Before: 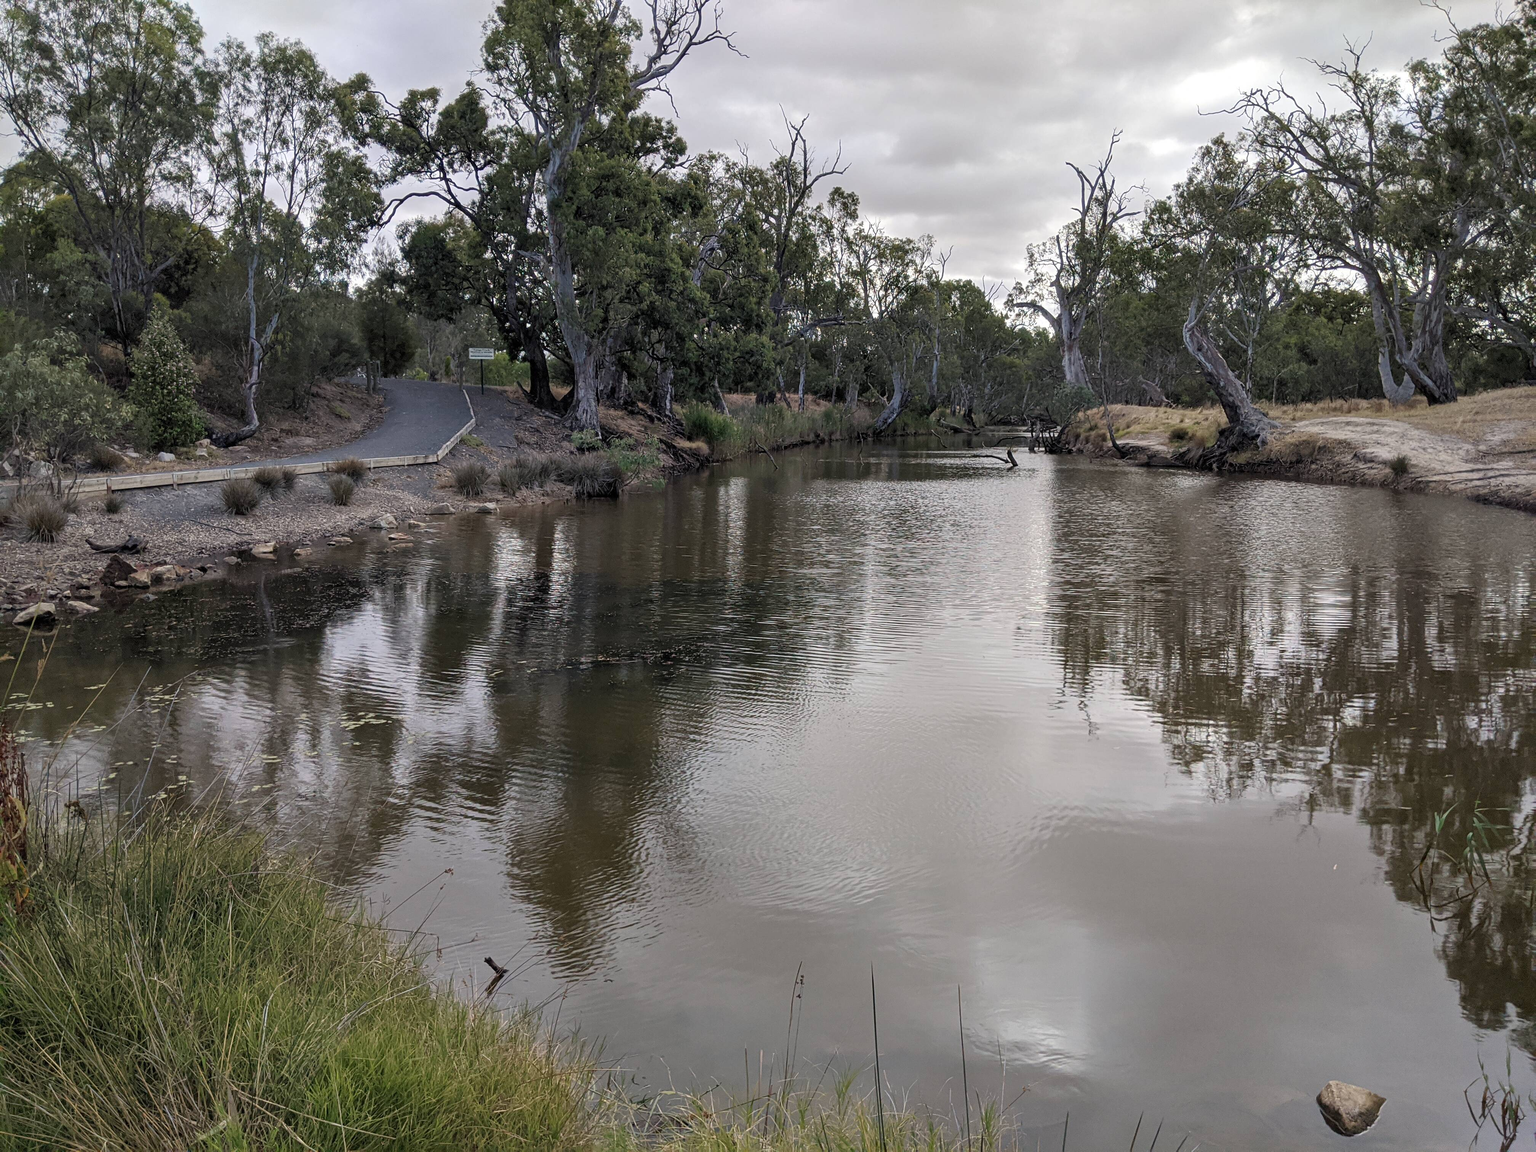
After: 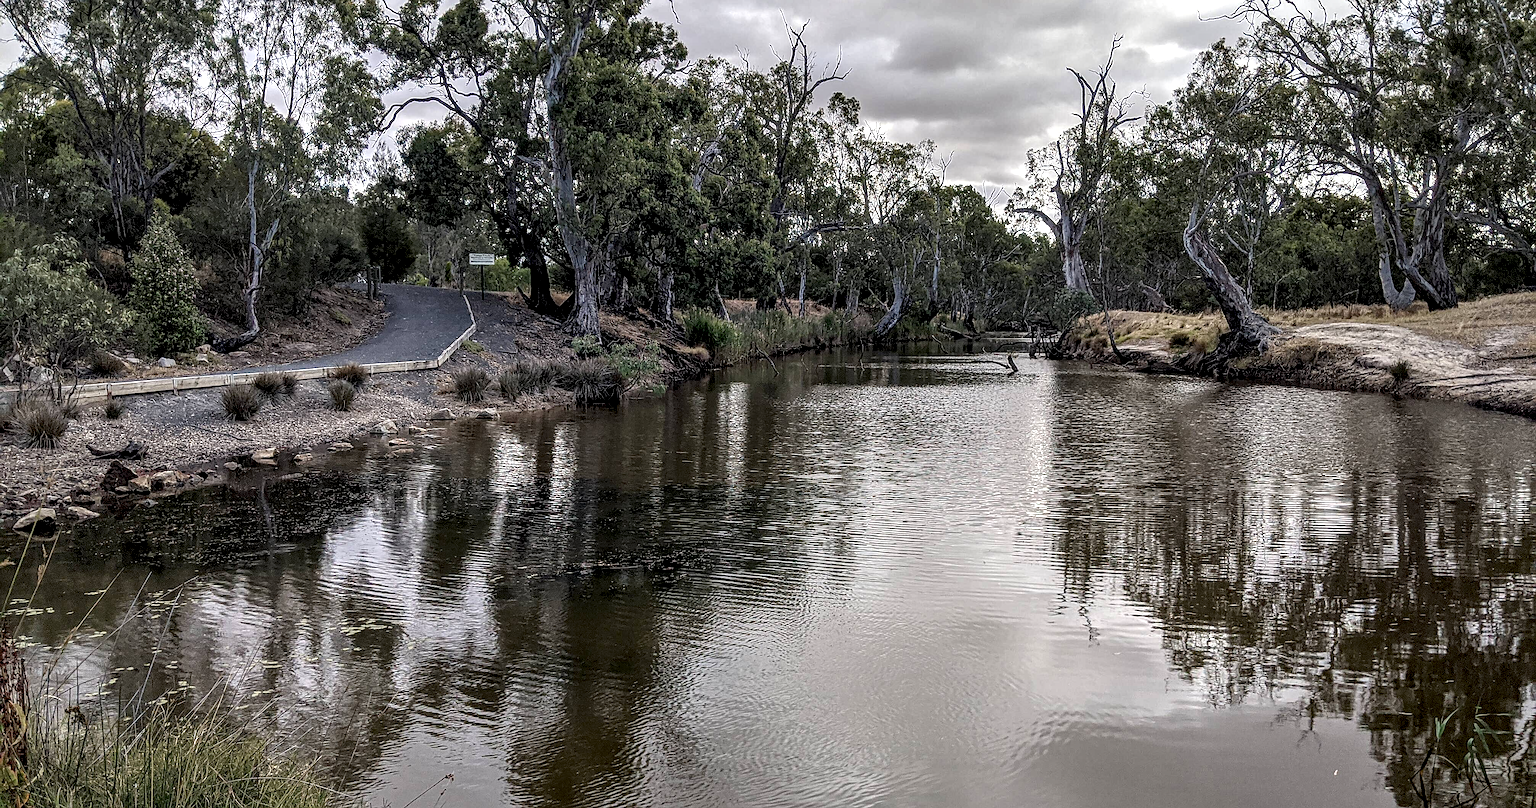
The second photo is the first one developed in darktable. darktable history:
haze removal: compatibility mode true, adaptive false
sharpen: radius 1.404, amount 1.26, threshold 0.62
local contrast: highlights 17%, detail 185%
crop and rotate: top 8.256%, bottom 21.54%
